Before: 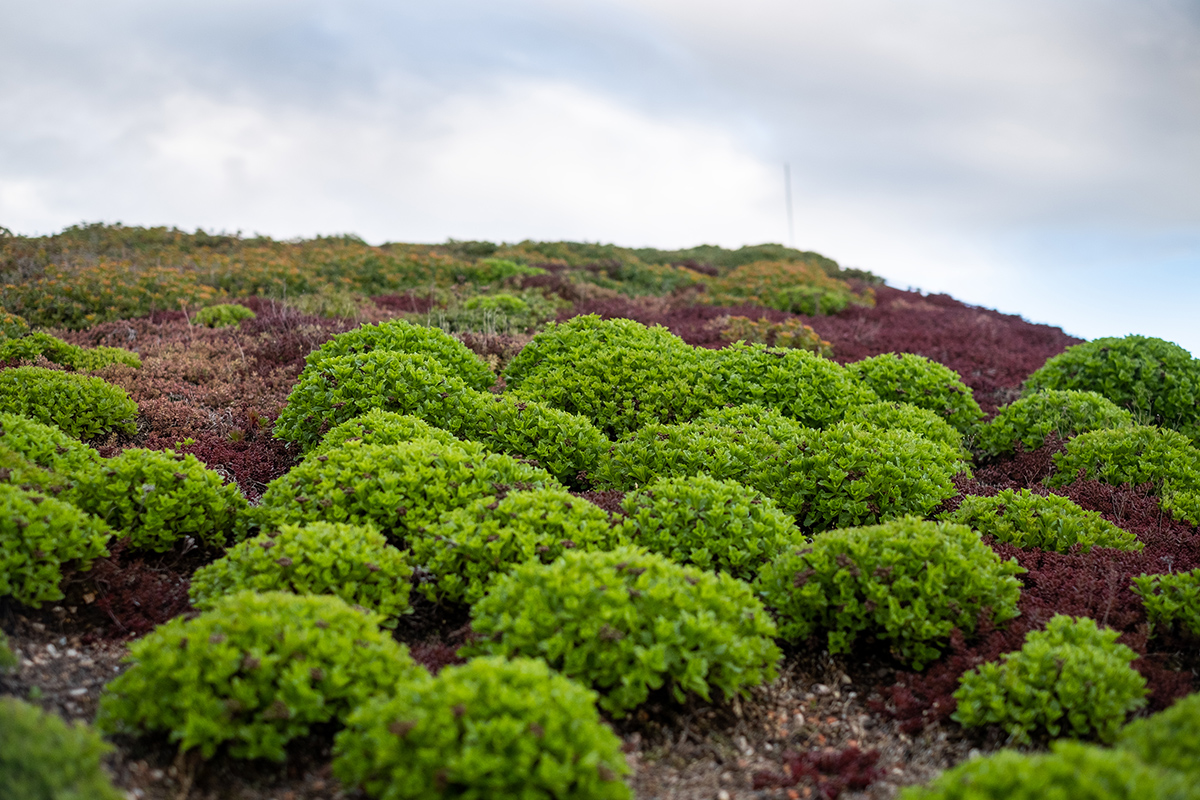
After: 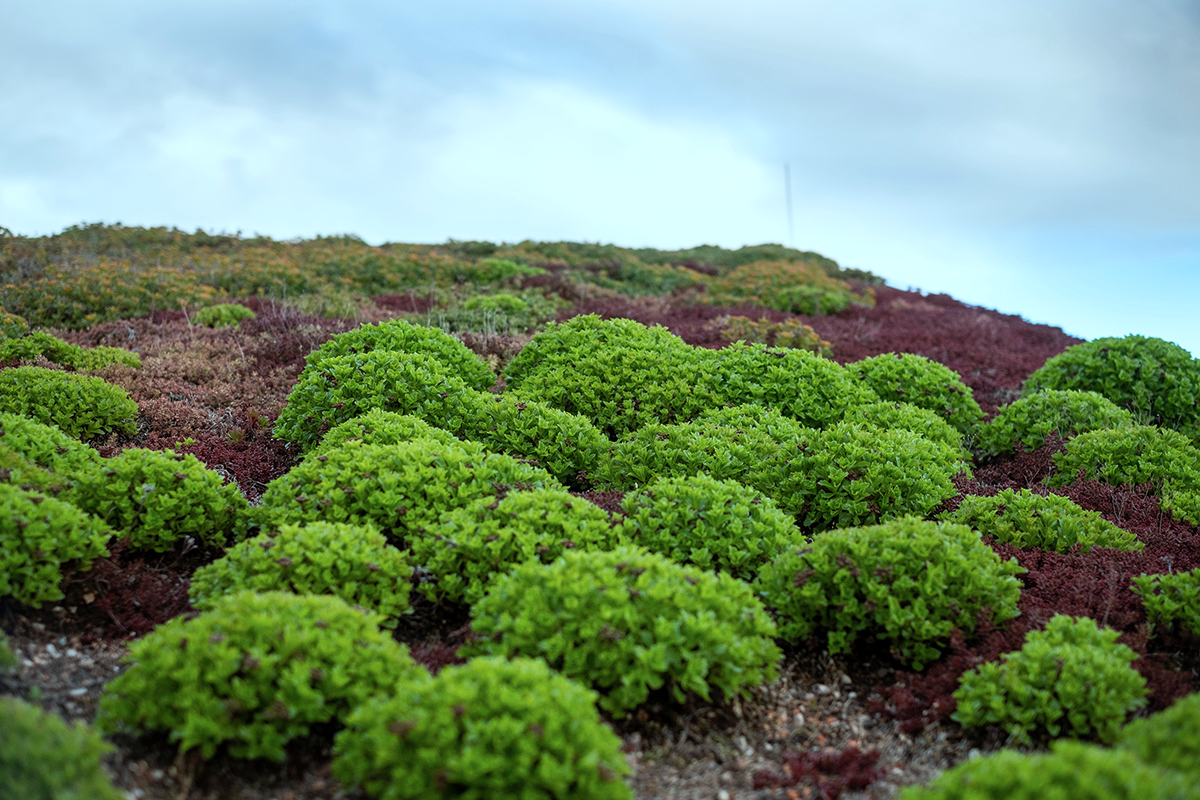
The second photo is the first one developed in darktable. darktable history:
color correction: highlights a* -10.29, highlights b* -10.09
